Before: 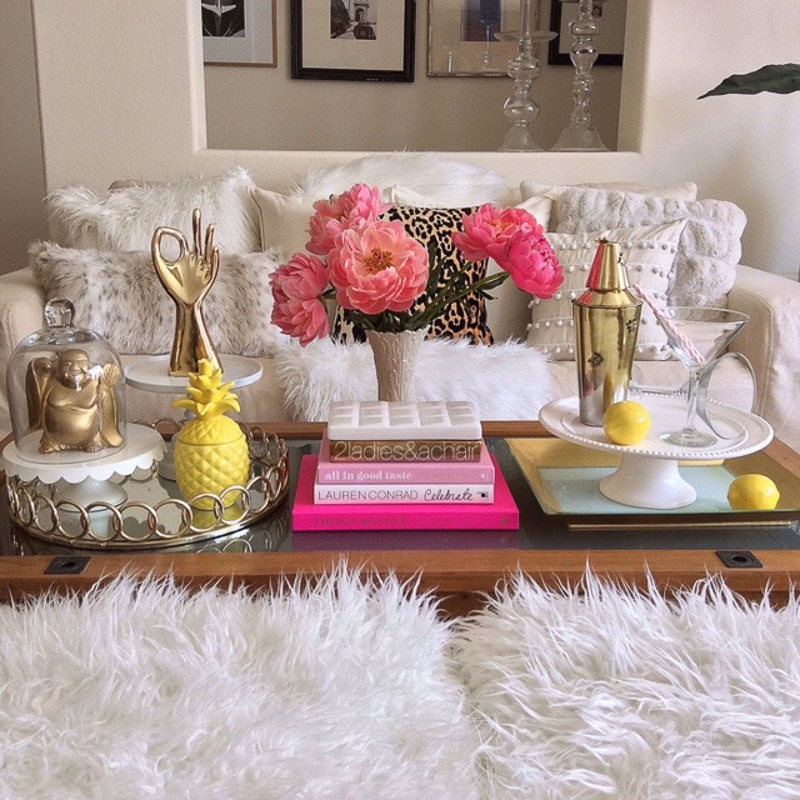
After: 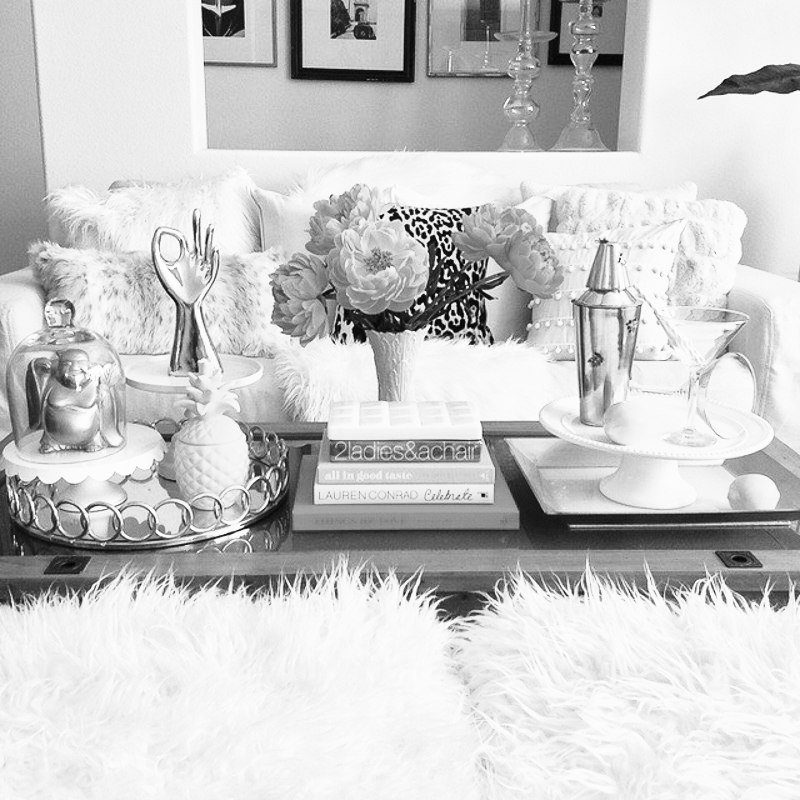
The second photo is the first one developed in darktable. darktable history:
base curve: curves: ch0 [(0, 0) (0.026, 0.03) (0.109, 0.232) (0.351, 0.748) (0.669, 0.968) (1, 1)], preserve colors none
monochrome: a 16.06, b 15.48, size 1
